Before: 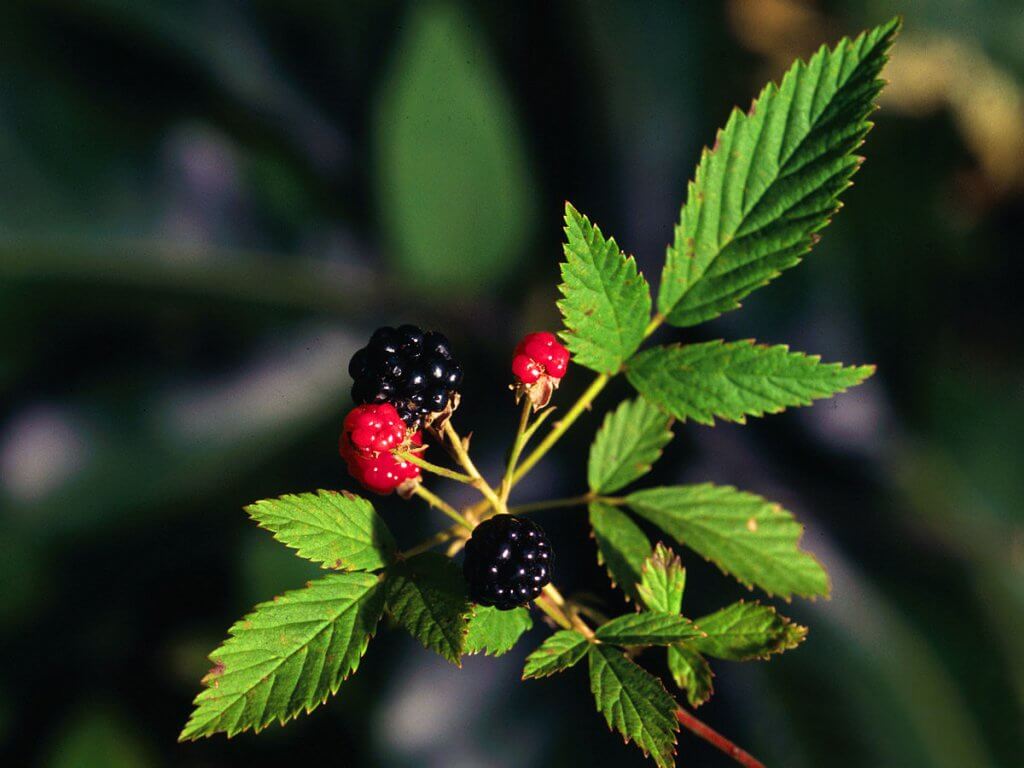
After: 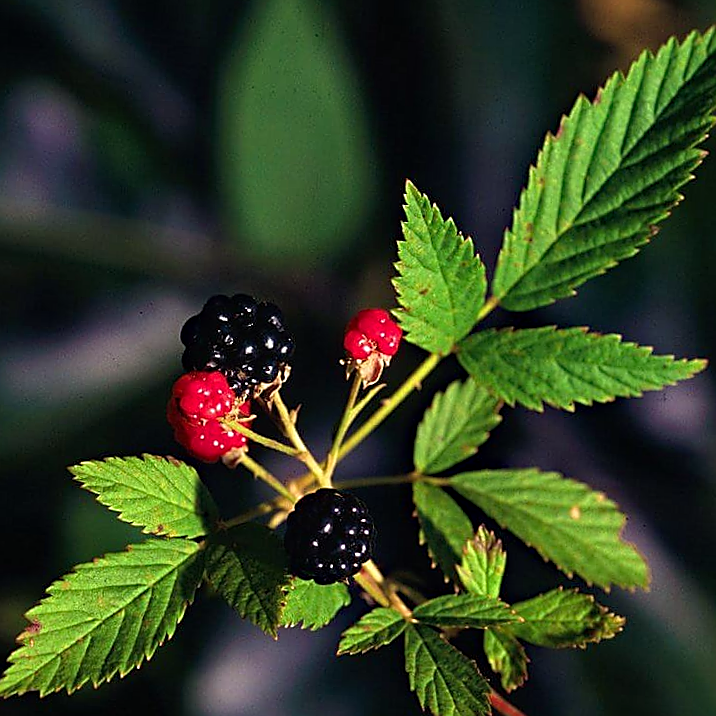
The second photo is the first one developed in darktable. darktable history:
sharpen: radius 1.356, amount 1.248, threshold 0.612
haze removal: compatibility mode true, adaptive false
crop and rotate: angle -3.1°, left 14.181%, top 0.026%, right 10.864%, bottom 0.078%
